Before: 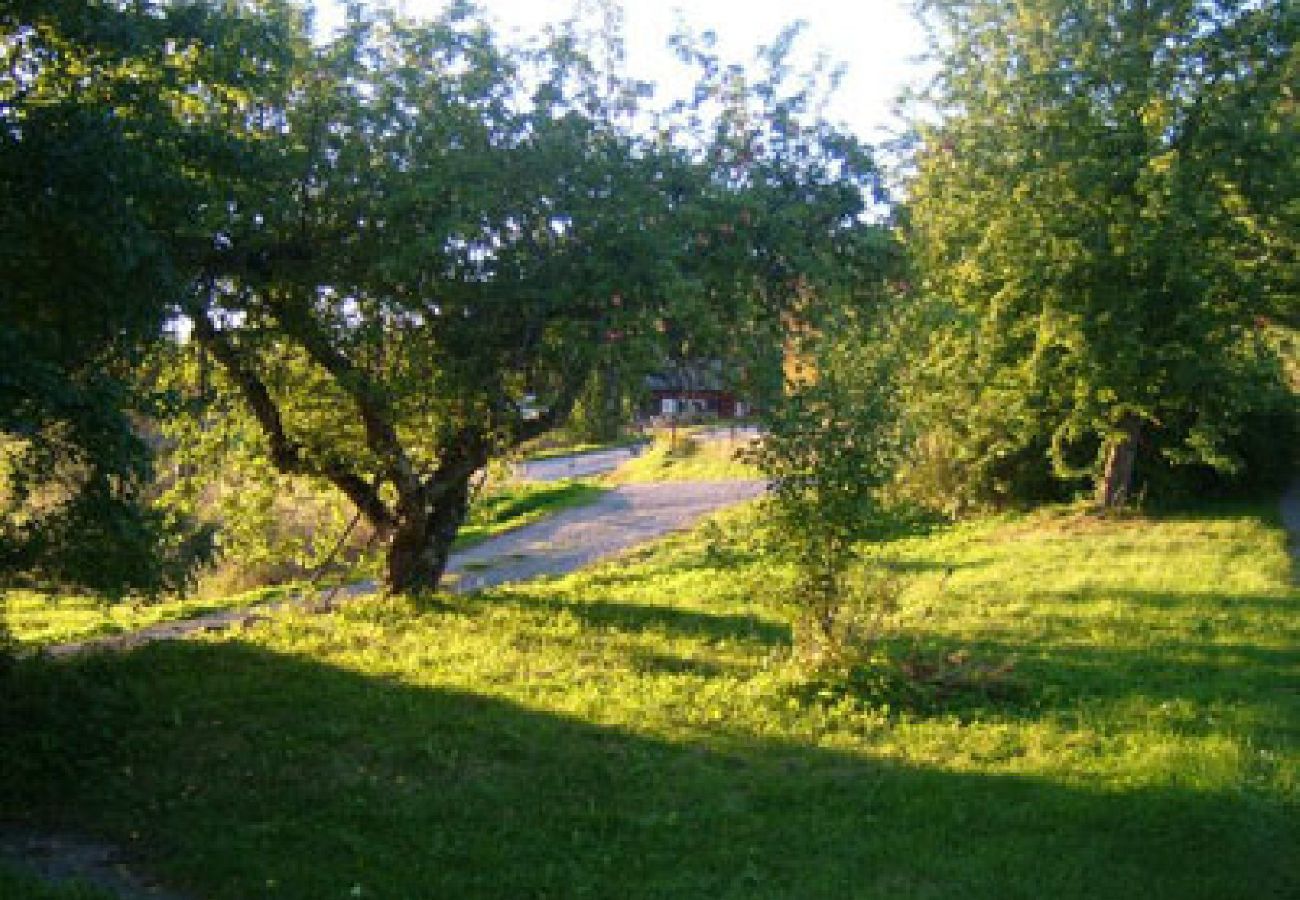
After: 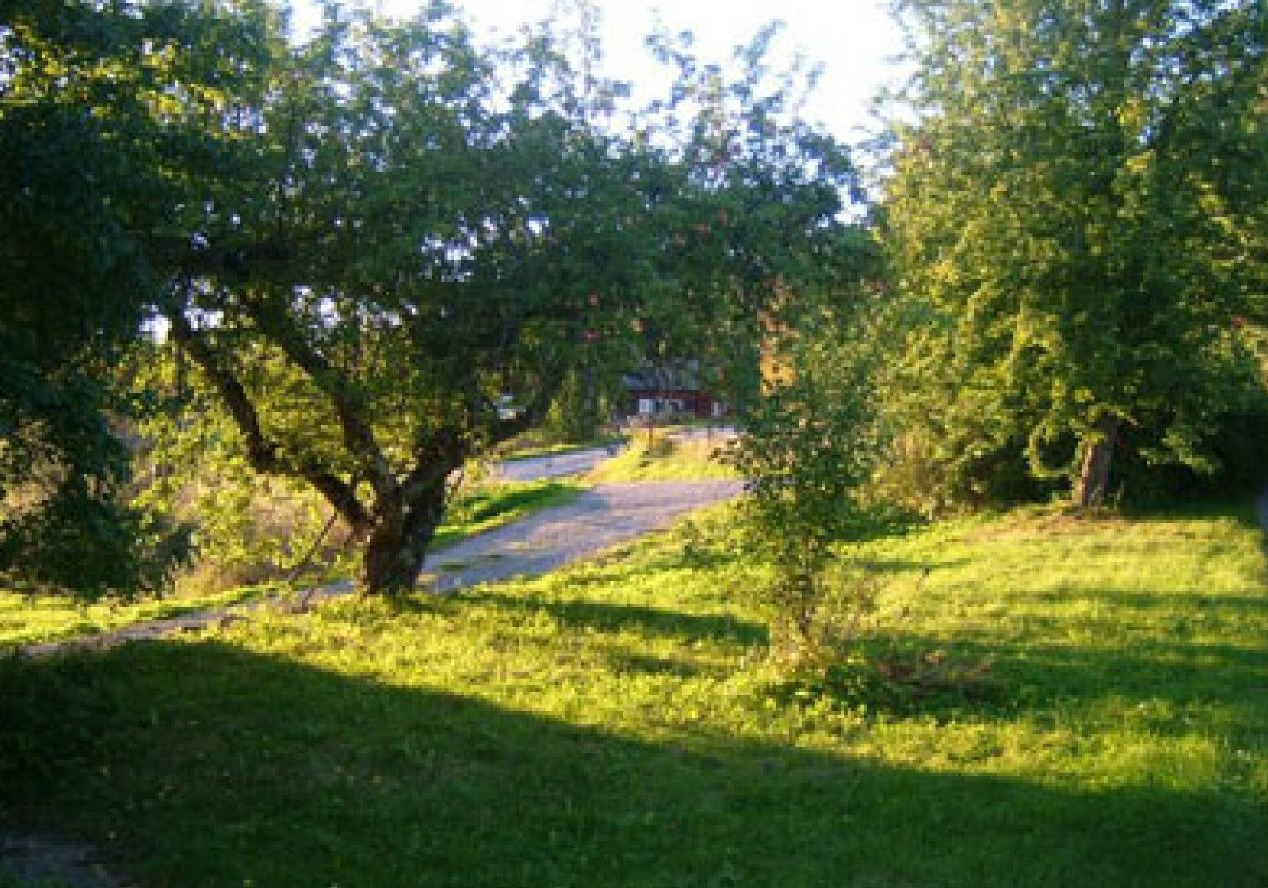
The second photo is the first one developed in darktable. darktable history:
shadows and highlights: radius 331.84, shadows 53.55, highlights -100, compress 94.63%, highlights color adjustment 73.23%, soften with gaussian
crop and rotate: left 1.774%, right 0.633%, bottom 1.28%
